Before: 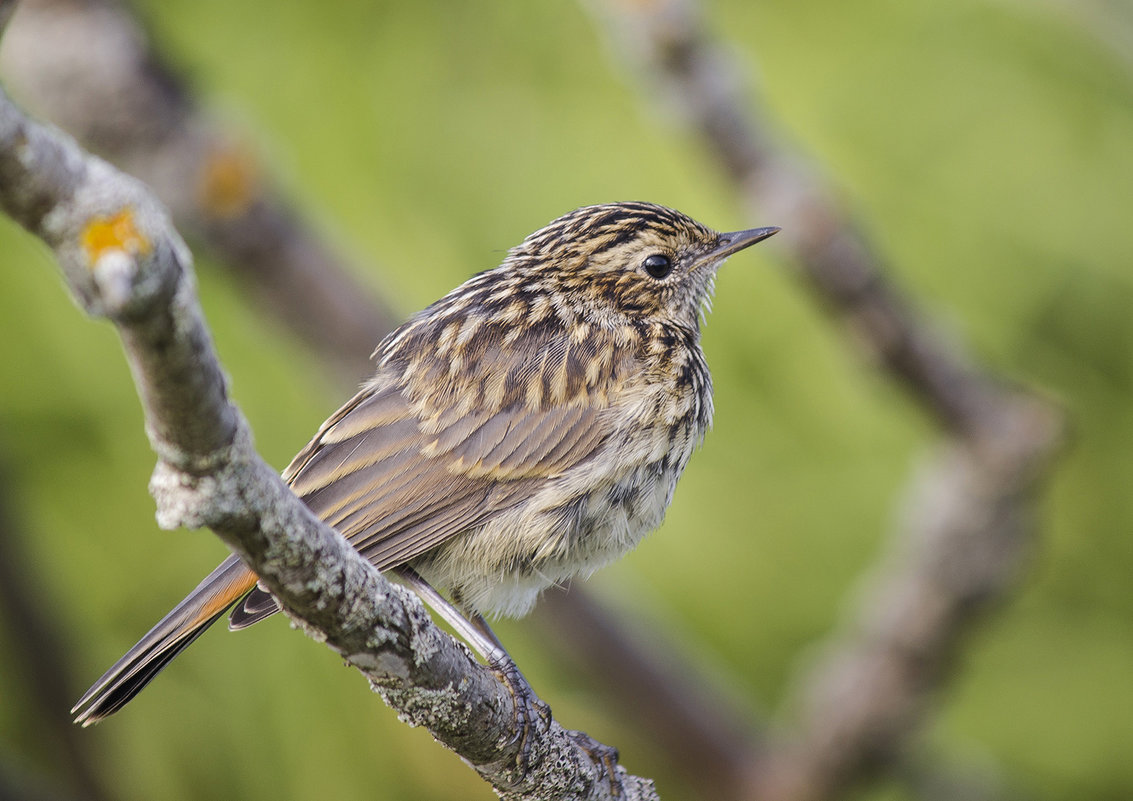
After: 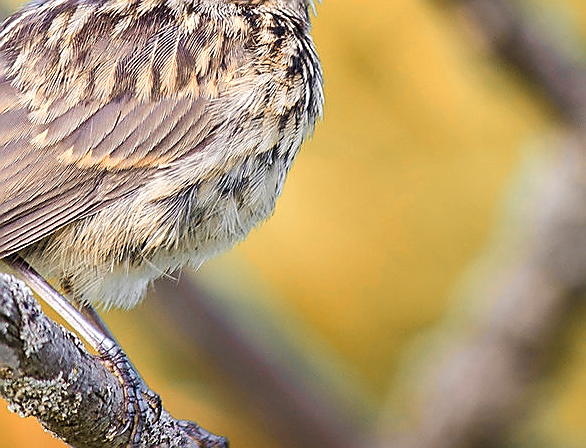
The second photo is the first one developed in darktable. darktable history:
crop: left 34.479%, top 38.822%, right 13.718%, bottom 5.172%
color zones: curves: ch0 [(0.009, 0.528) (0.136, 0.6) (0.255, 0.586) (0.39, 0.528) (0.522, 0.584) (0.686, 0.736) (0.849, 0.561)]; ch1 [(0.045, 0.781) (0.14, 0.416) (0.257, 0.695) (0.442, 0.032) (0.738, 0.338) (0.818, 0.632) (0.891, 0.741) (1, 0.704)]; ch2 [(0, 0.667) (0.141, 0.52) (0.26, 0.37) (0.474, 0.432) (0.743, 0.286)]
sharpen: radius 1.4, amount 1.25, threshold 0.7
exposure: exposure 0.191 EV, compensate highlight preservation false
